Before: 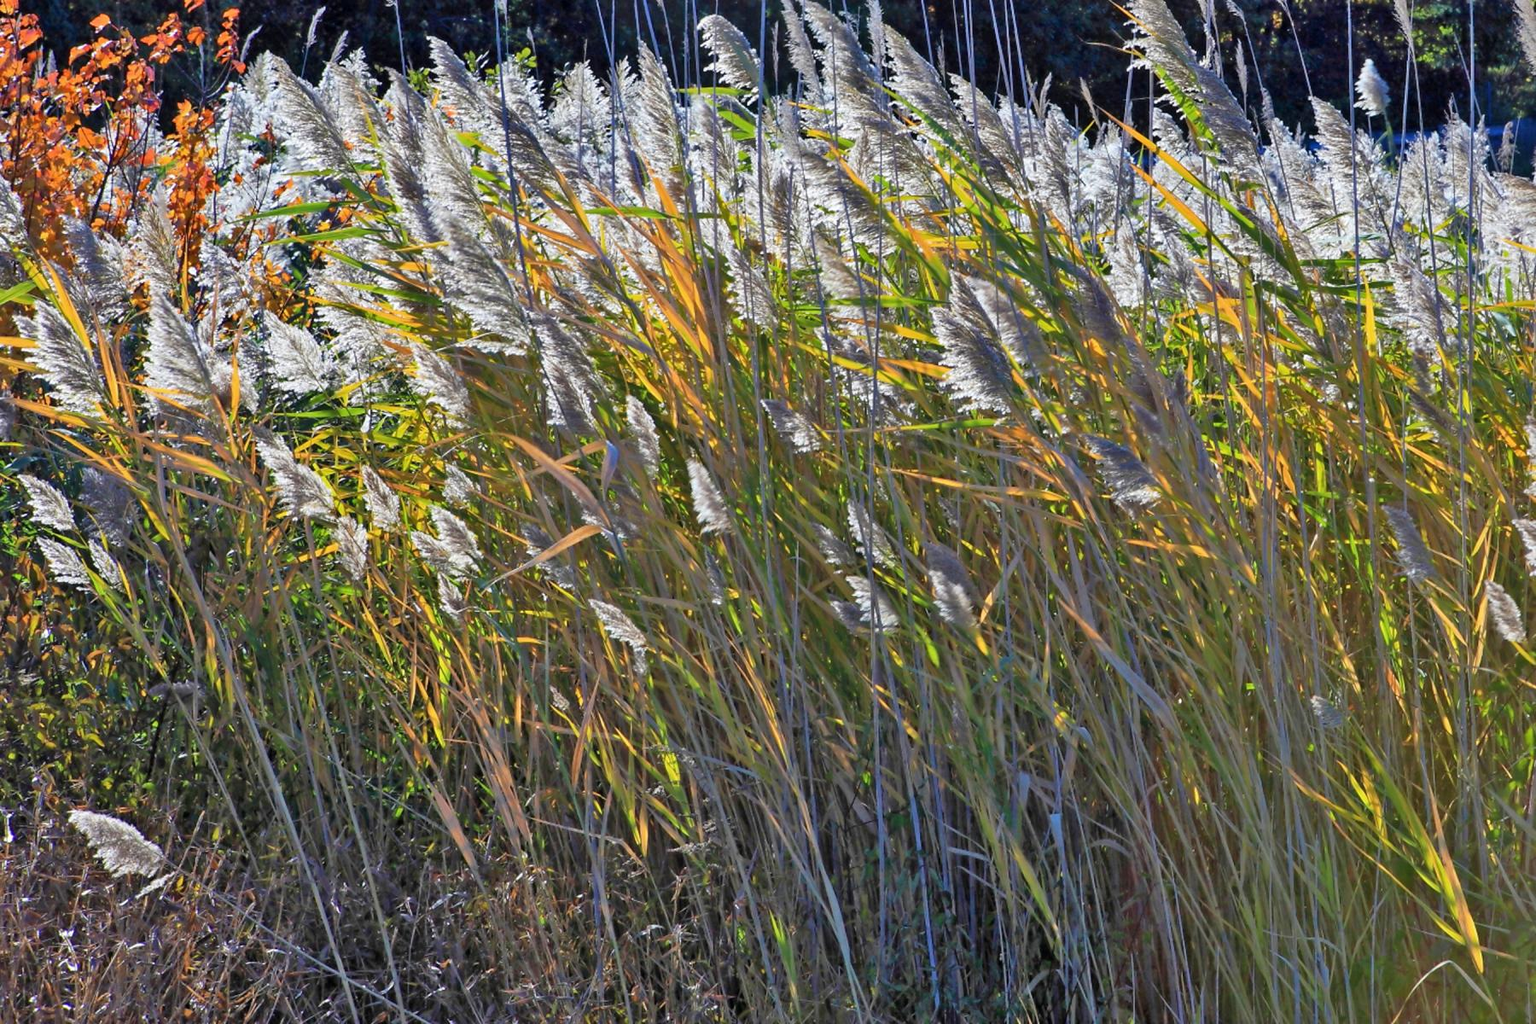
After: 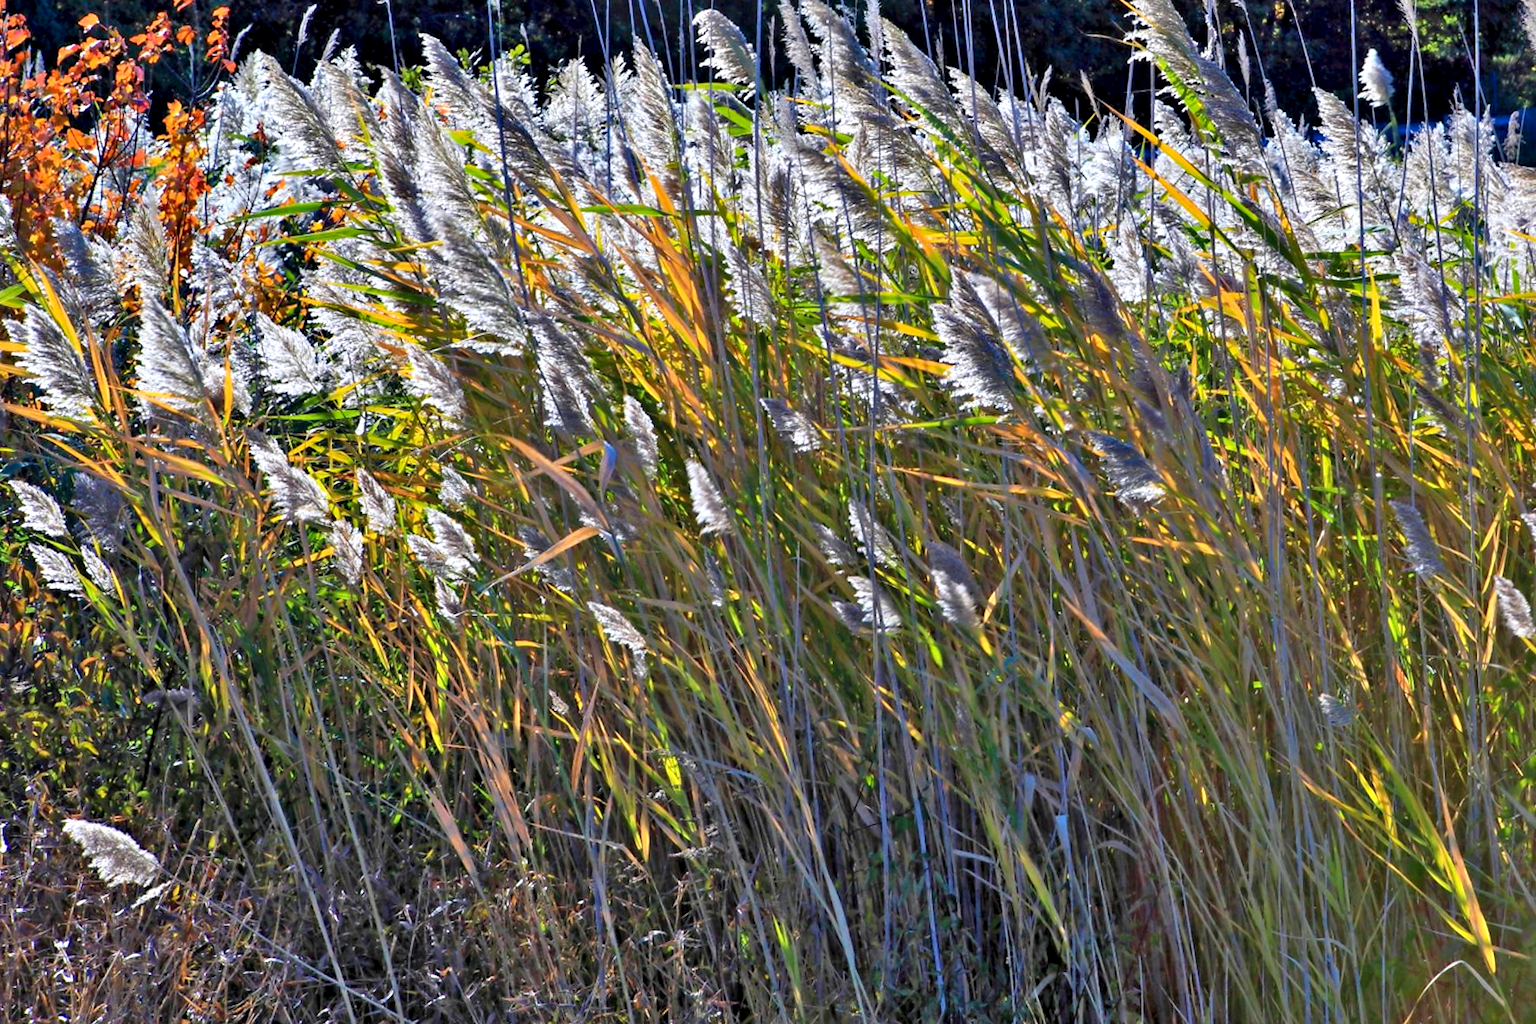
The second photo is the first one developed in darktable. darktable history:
contrast equalizer: octaves 7, y [[0.528, 0.548, 0.563, 0.562, 0.546, 0.526], [0.55 ×6], [0 ×6], [0 ×6], [0 ×6]]
white balance: red 1.004, blue 1.024
color correction: highlights a* -0.137, highlights b* 0.137
rotate and perspective: rotation -0.45°, automatic cropping original format, crop left 0.008, crop right 0.992, crop top 0.012, crop bottom 0.988
